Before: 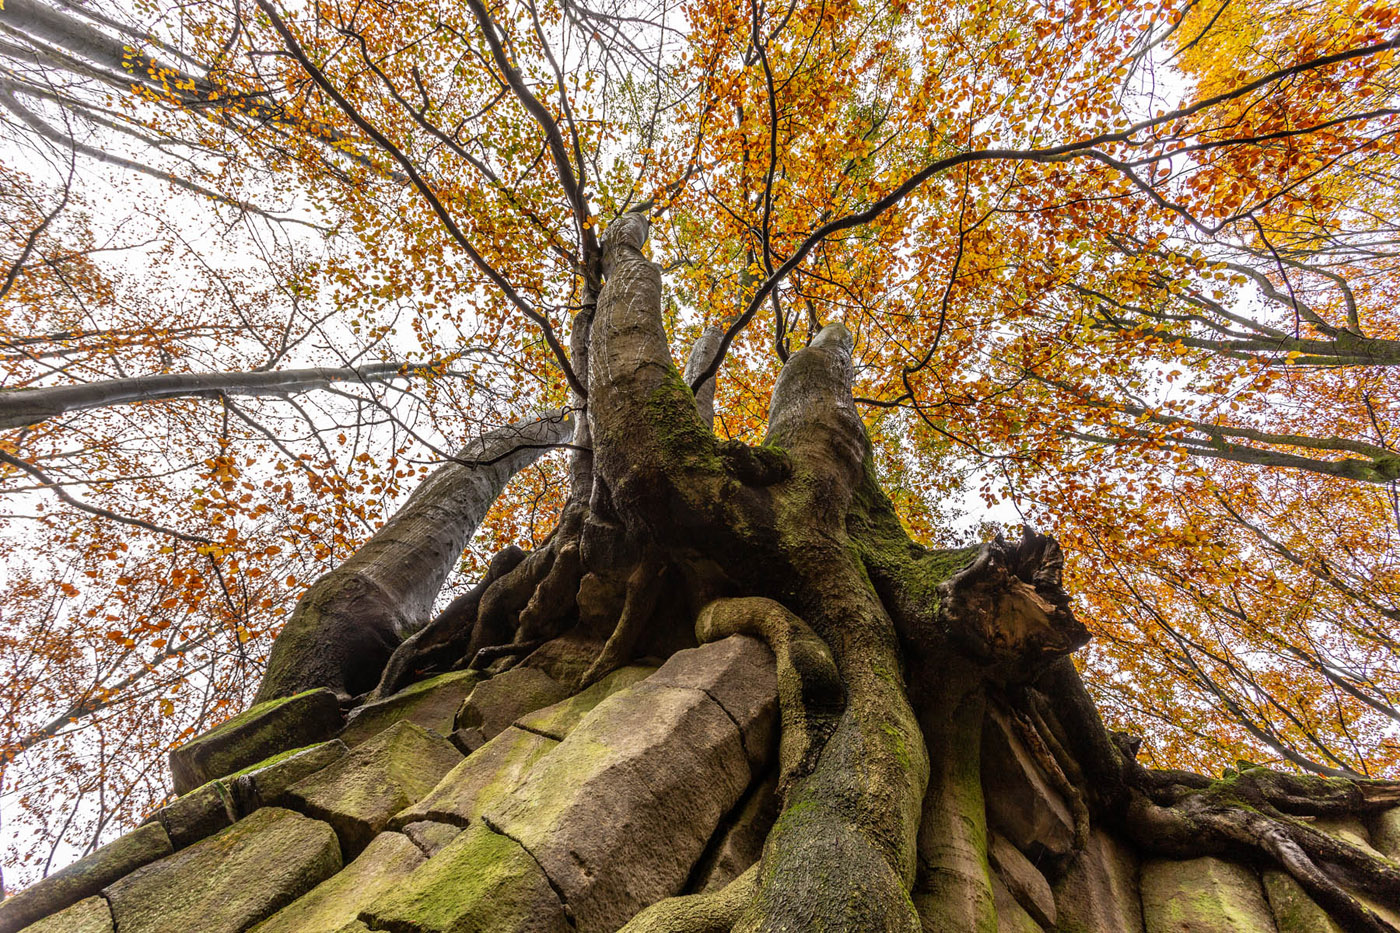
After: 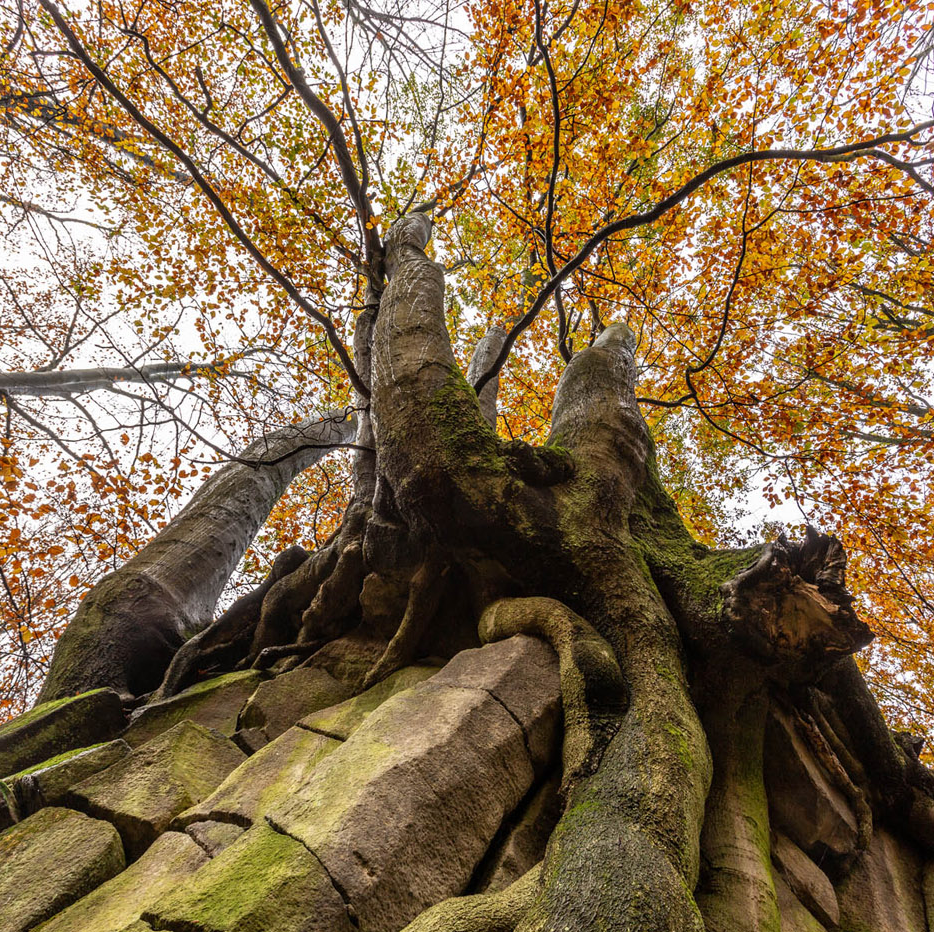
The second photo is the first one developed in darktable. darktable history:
crop and rotate: left 15.505%, right 17.768%
